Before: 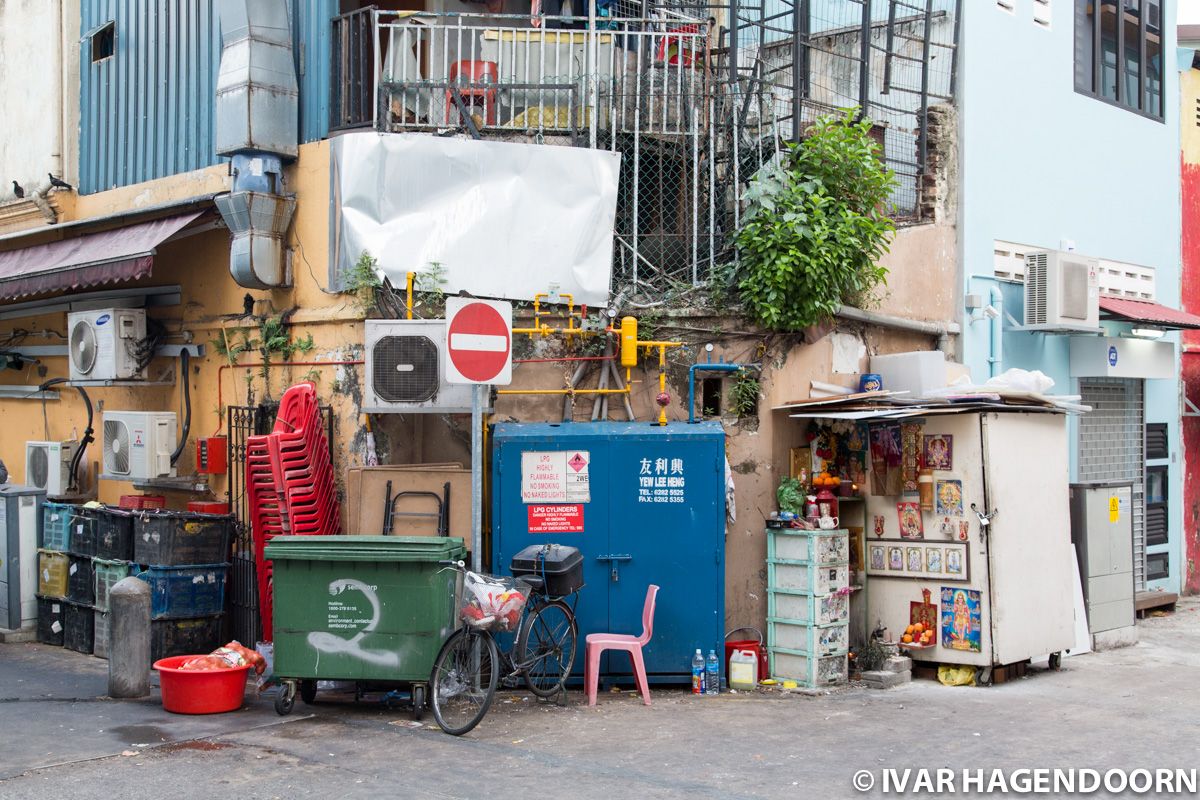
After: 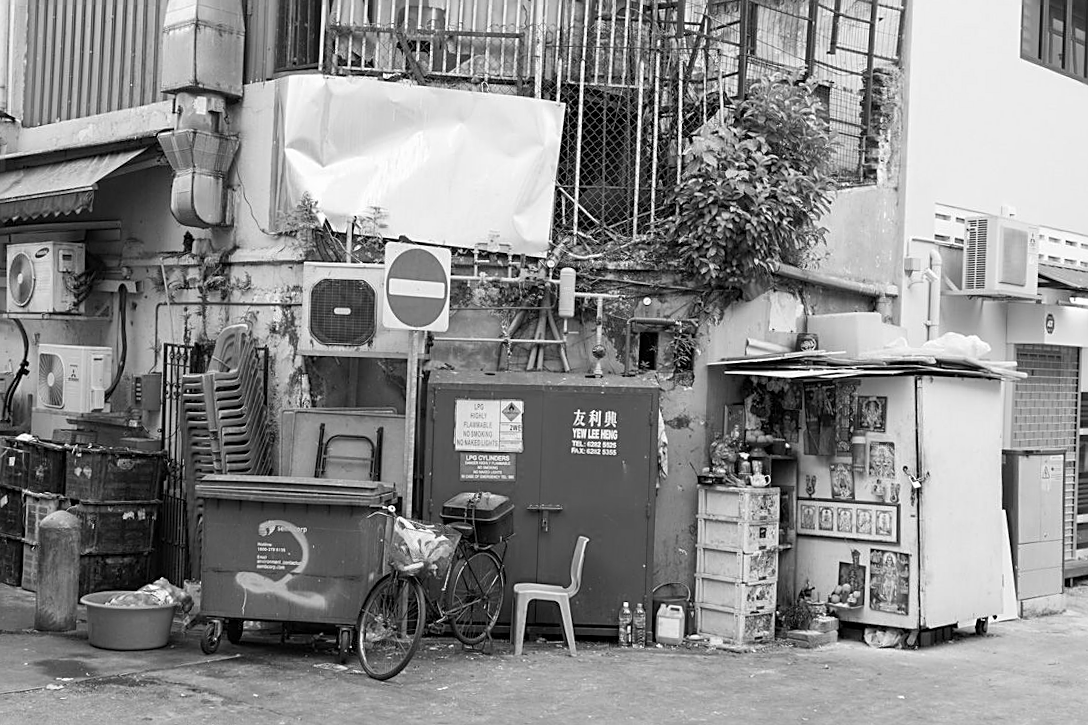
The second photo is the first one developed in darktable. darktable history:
crop and rotate: angle -1.96°, left 3.097%, top 4.154%, right 1.586%, bottom 0.529%
monochrome: on, module defaults
sharpen: on, module defaults
